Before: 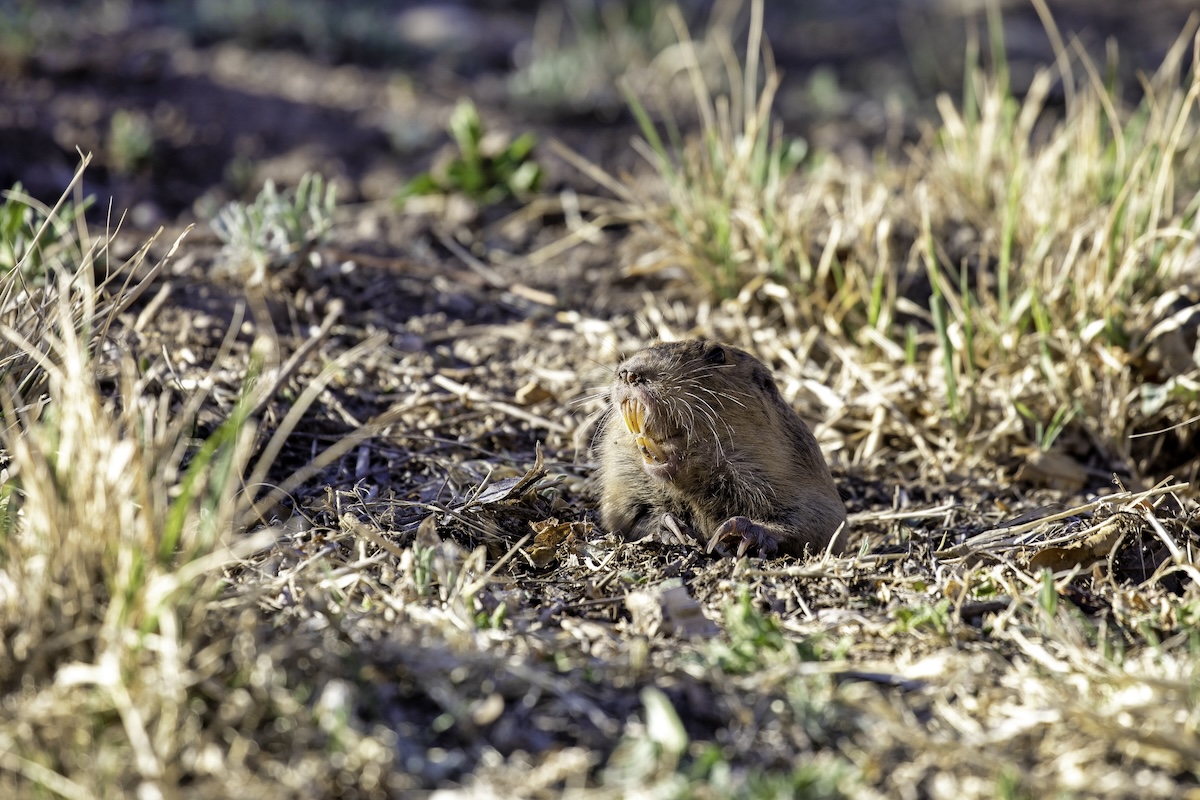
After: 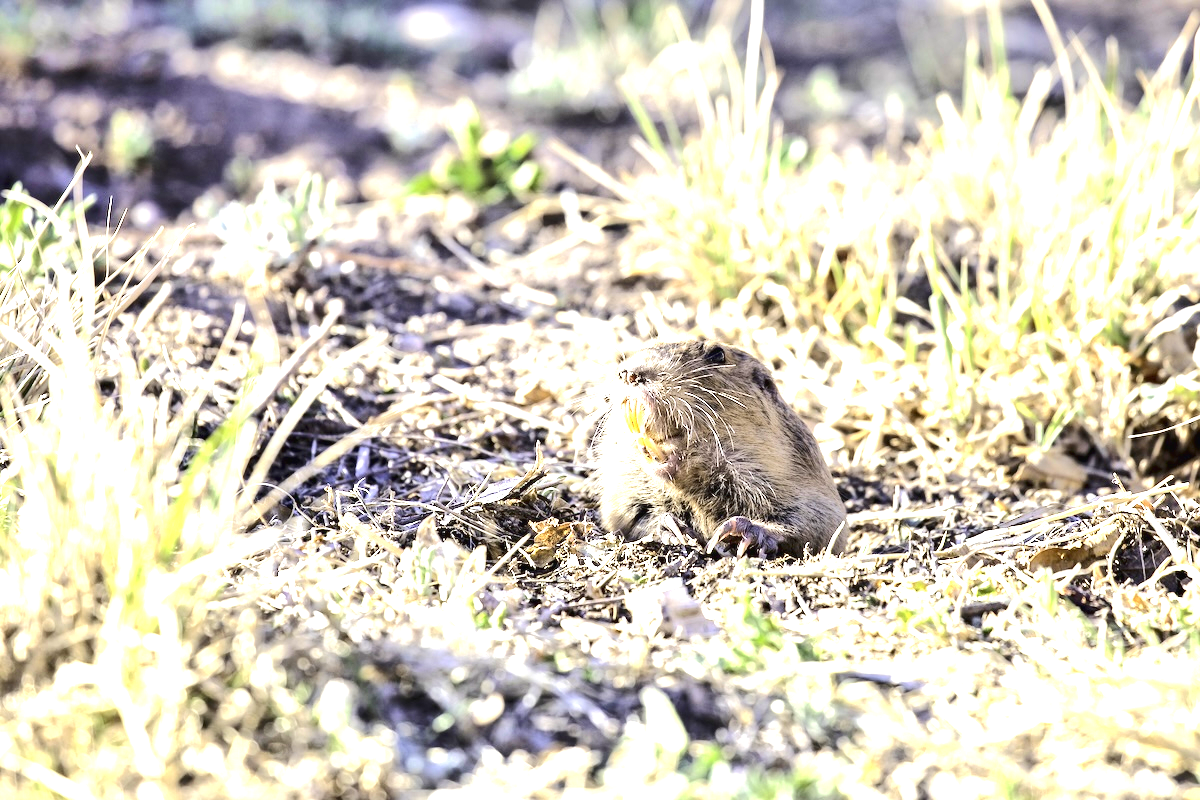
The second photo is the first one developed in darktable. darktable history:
exposure: black level correction 0, exposure 2.101 EV, compensate exposure bias true, compensate highlight preservation false
tone curve: curves: ch0 [(0, 0) (0.003, 0.019) (0.011, 0.022) (0.025, 0.029) (0.044, 0.041) (0.069, 0.06) (0.1, 0.09) (0.136, 0.123) (0.177, 0.163) (0.224, 0.206) (0.277, 0.268) (0.335, 0.35) (0.399, 0.436) (0.468, 0.526) (0.543, 0.624) (0.623, 0.713) (0.709, 0.779) (0.801, 0.845) (0.898, 0.912) (1, 1)], color space Lab, independent channels, preserve colors none
